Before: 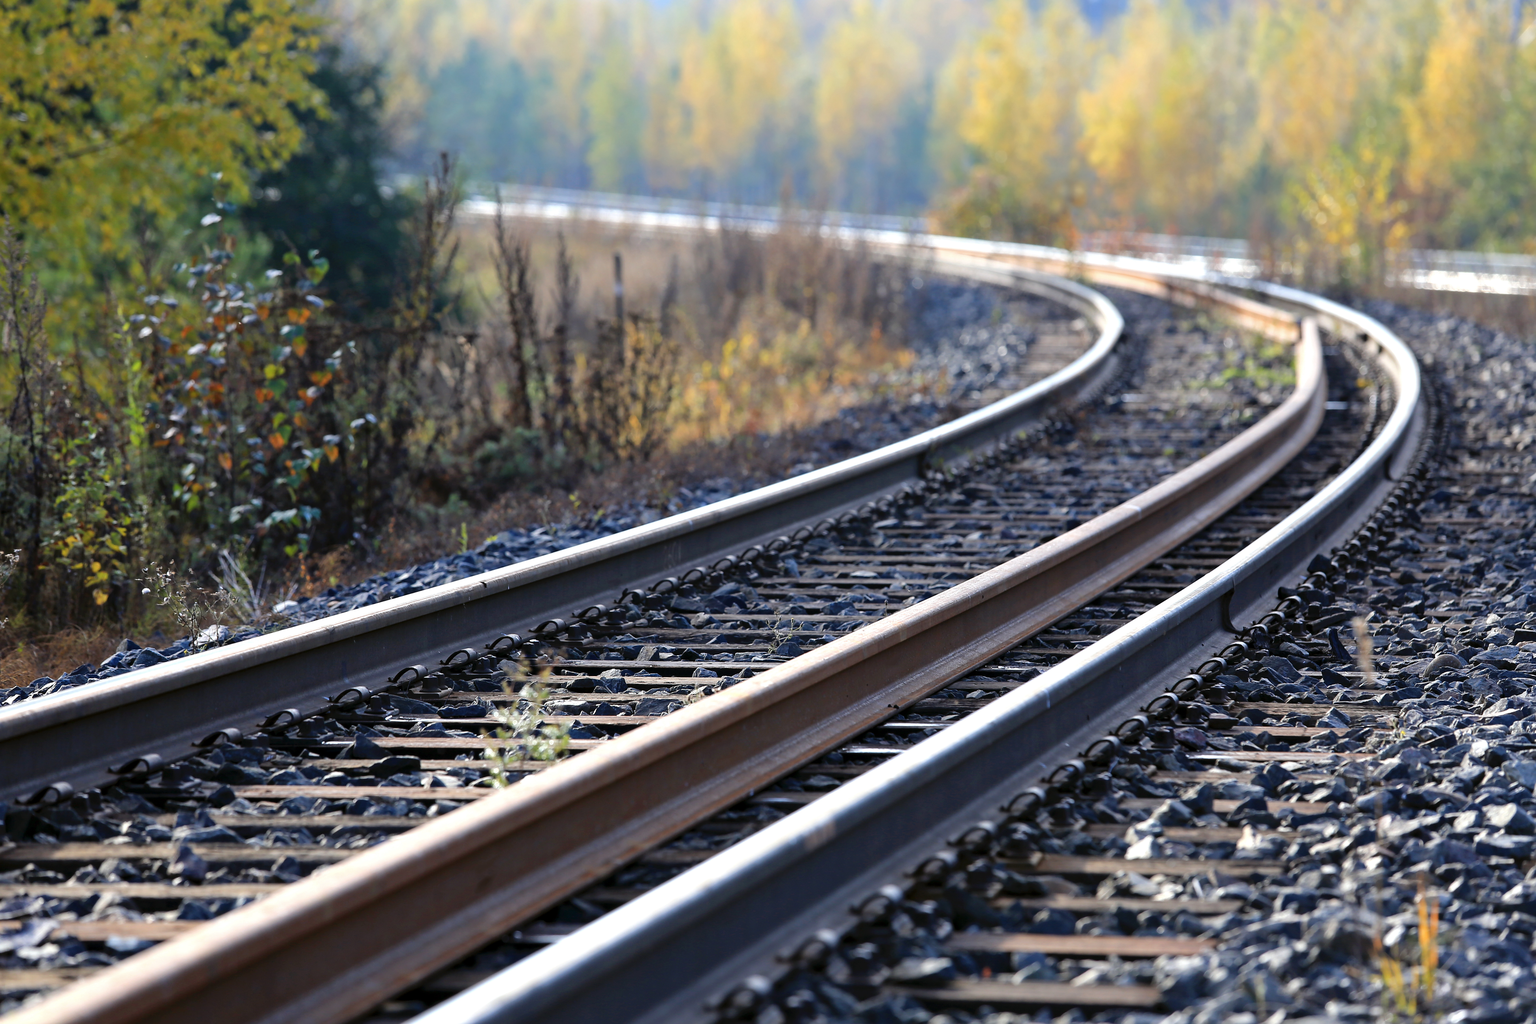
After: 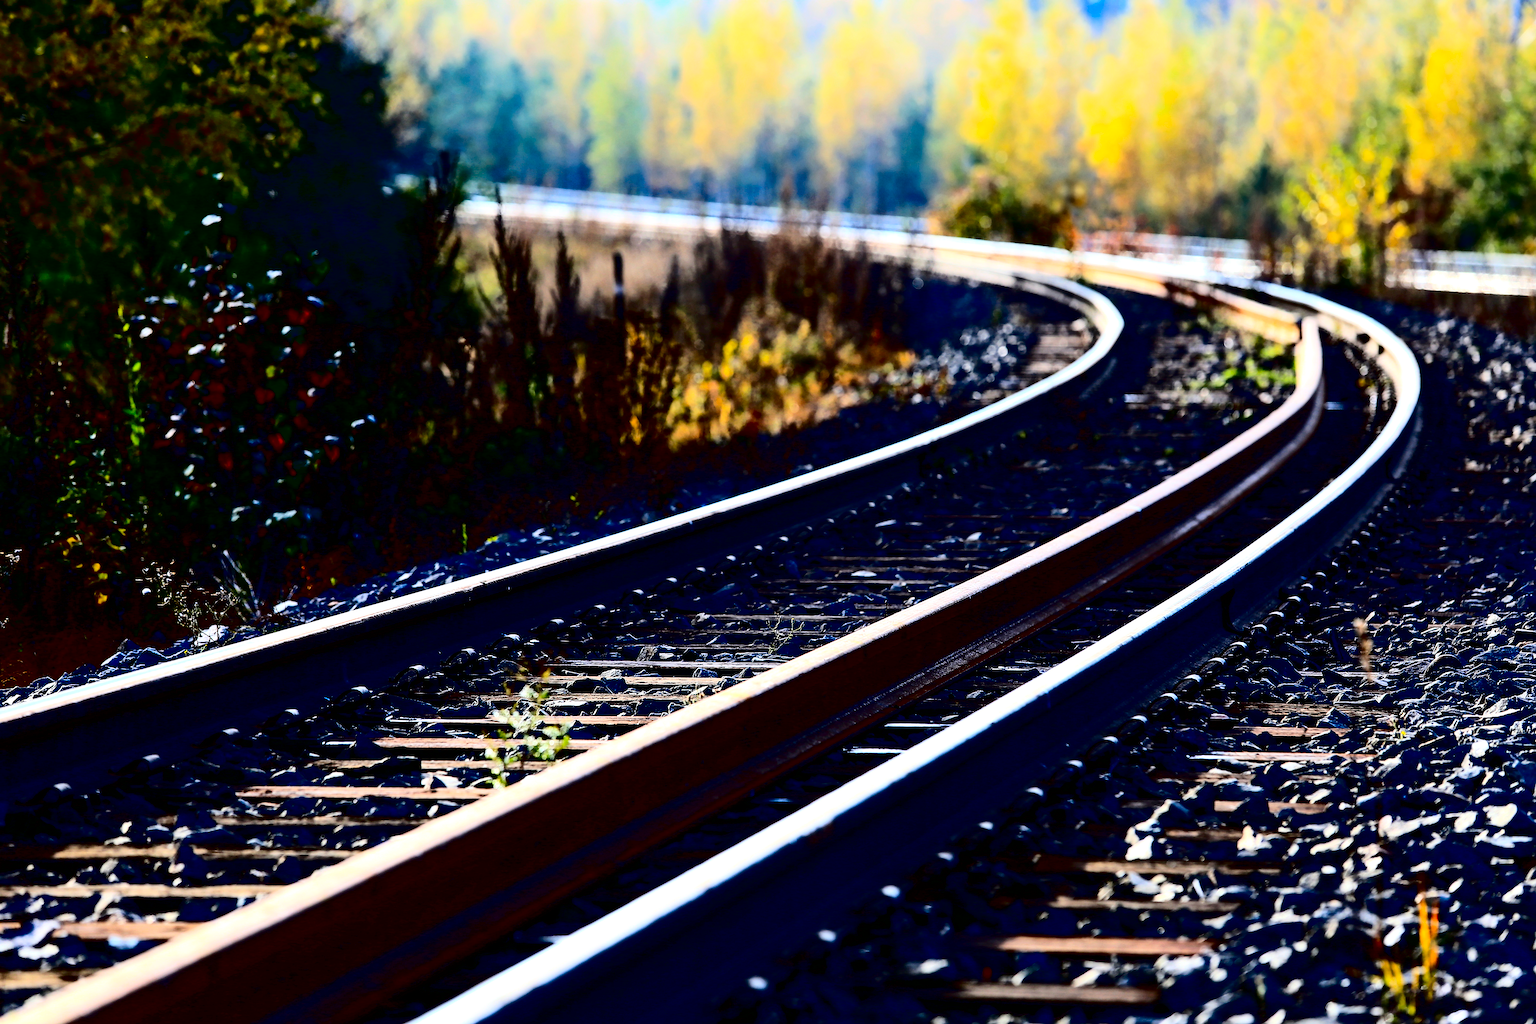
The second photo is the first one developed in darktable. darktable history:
sharpen: on, module defaults
contrast brightness saturation: contrast 0.784, brightness -0.994, saturation 0.986
